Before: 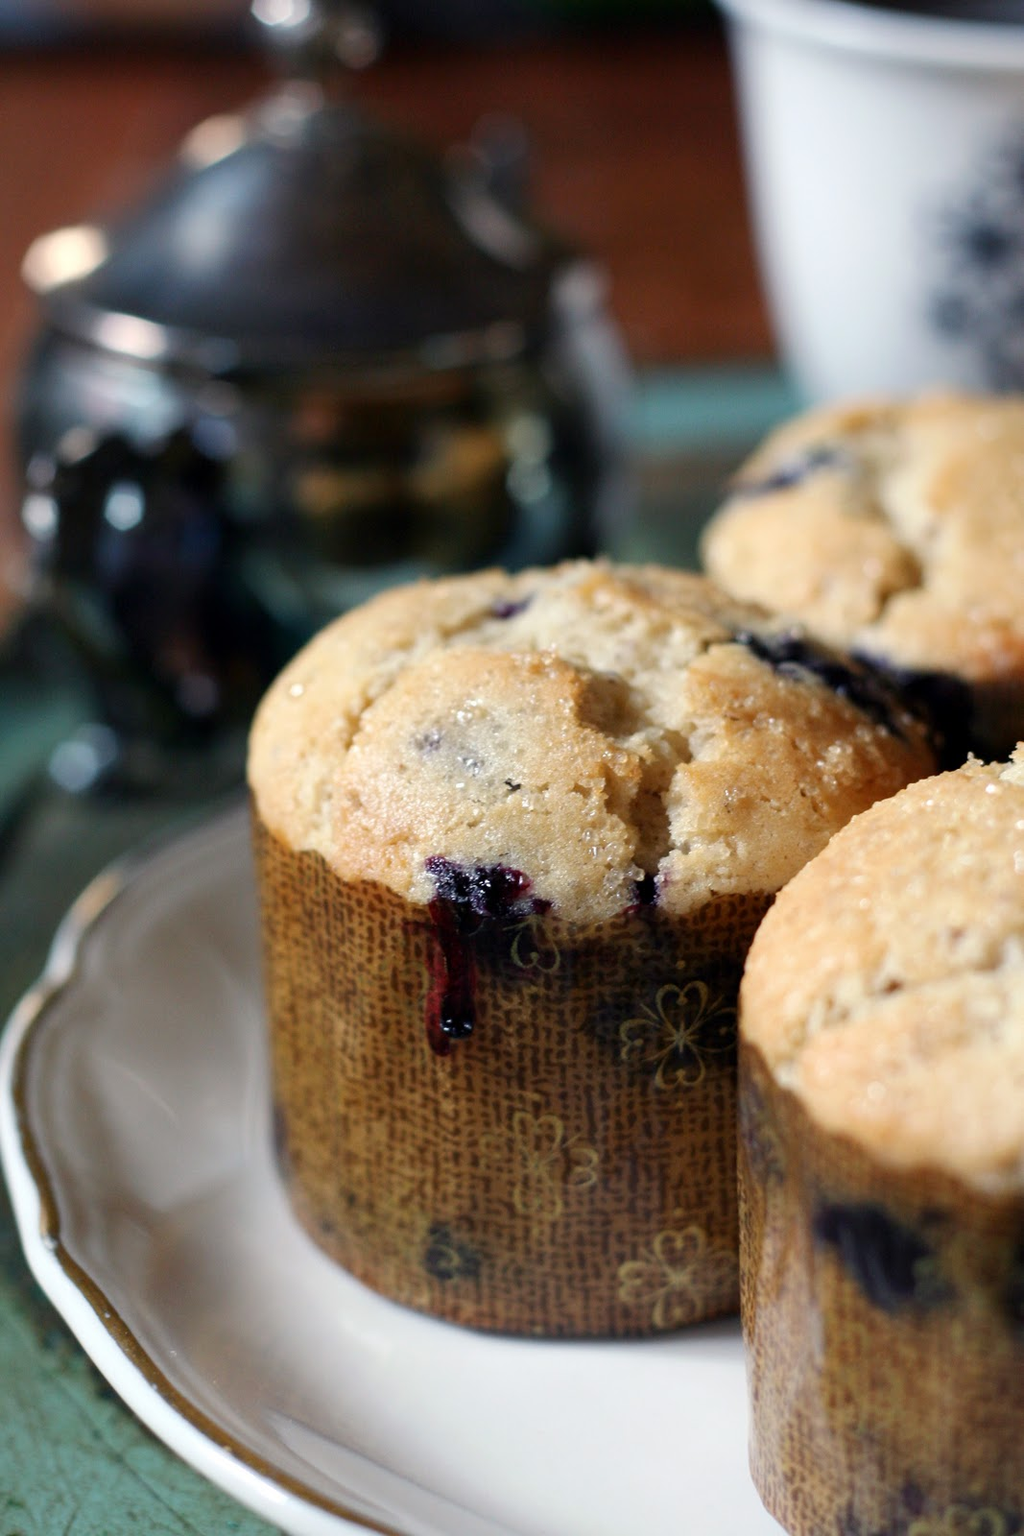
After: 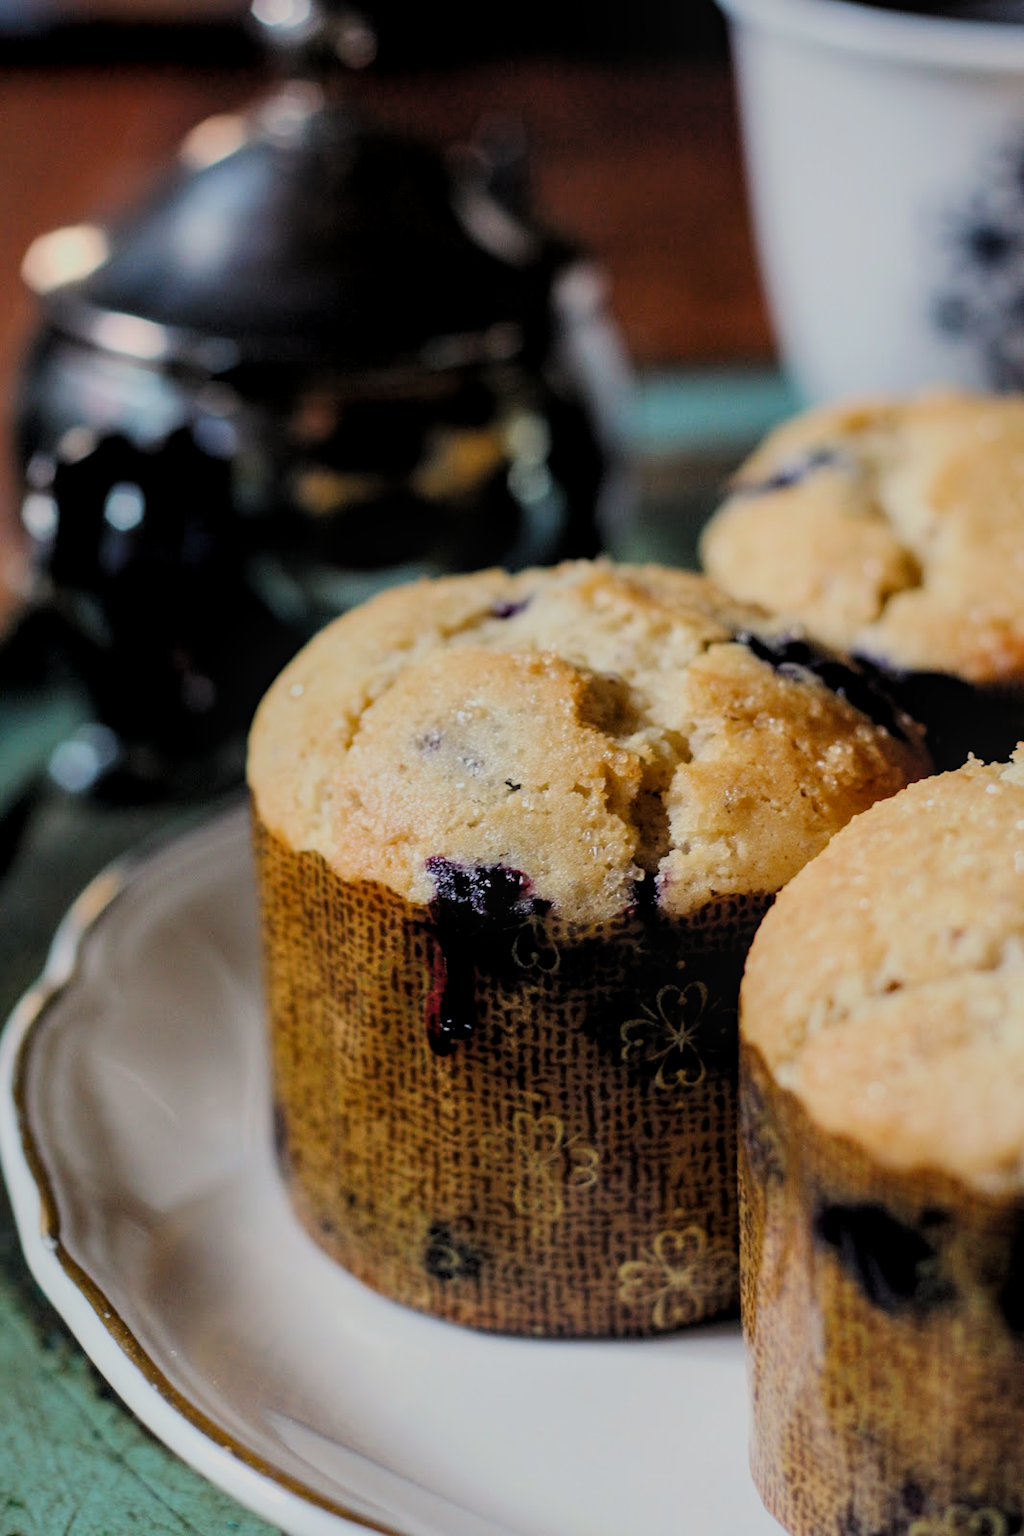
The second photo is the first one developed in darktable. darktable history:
filmic rgb: black relative exposure -6.12 EV, white relative exposure 6.98 EV, threshold 3.03 EV, hardness 2.26, color science v4 (2020), enable highlight reconstruction true
color balance rgb: shadows lift › luminance -19.845%, power › chroma 0.299%, power › hue 23.31°, highlights gain › luminance 10.025%, perceptual saturation grading › global saturation 25.382%
local contrast: on, module defaults
